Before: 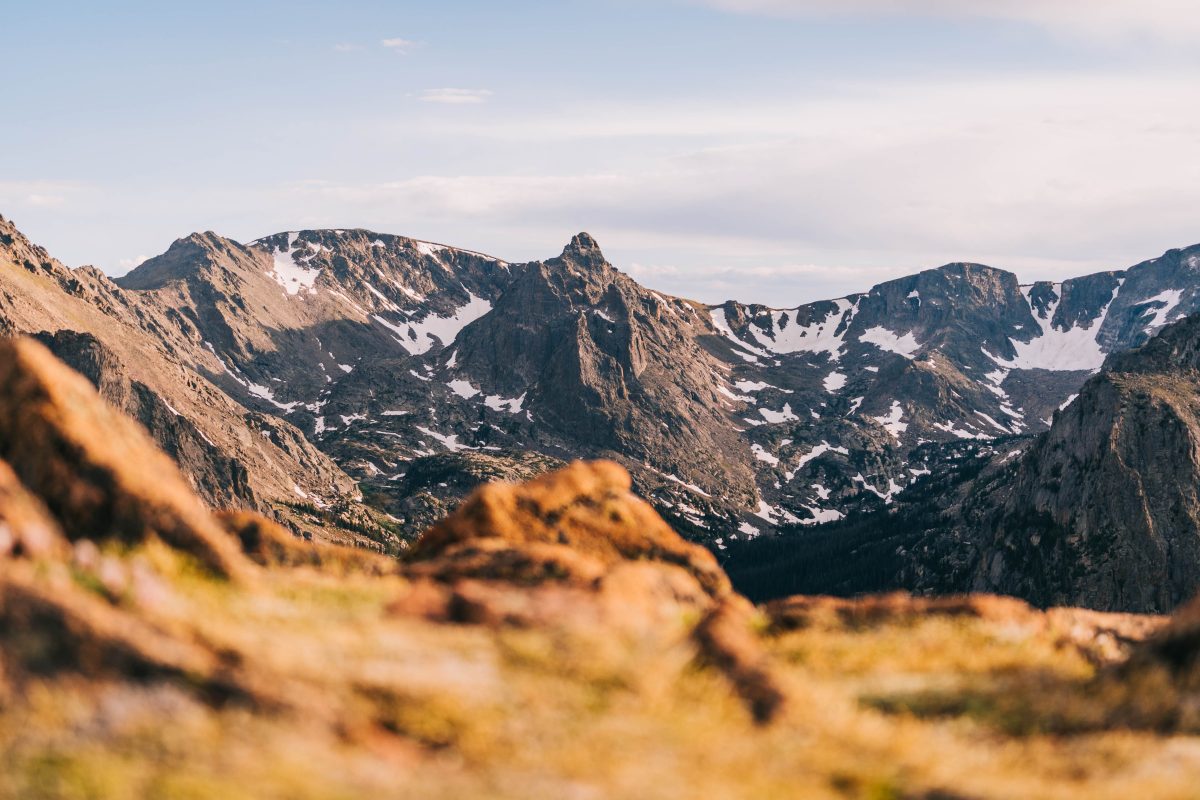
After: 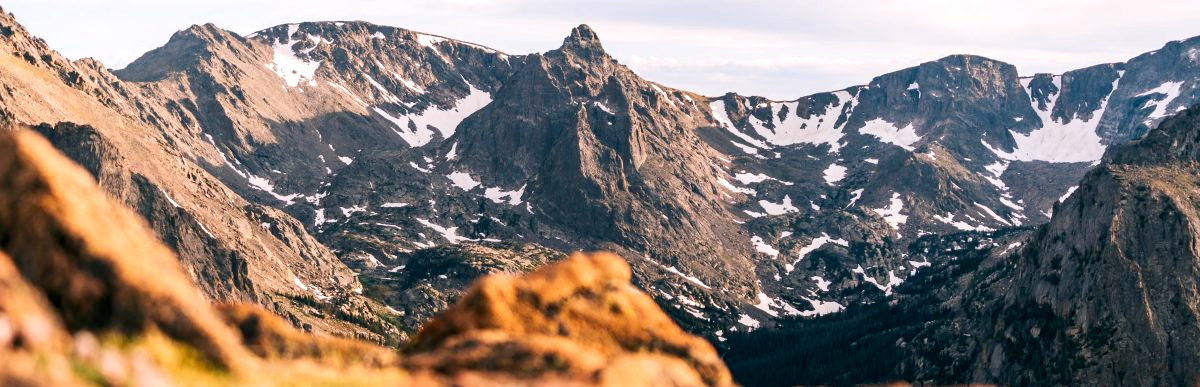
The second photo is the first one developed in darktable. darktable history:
exposure: black level correction 0.005, exposure 0.417 EV, compensate highlight preservation false
crop and rotate: top 26.056%, bottom 25.543%
